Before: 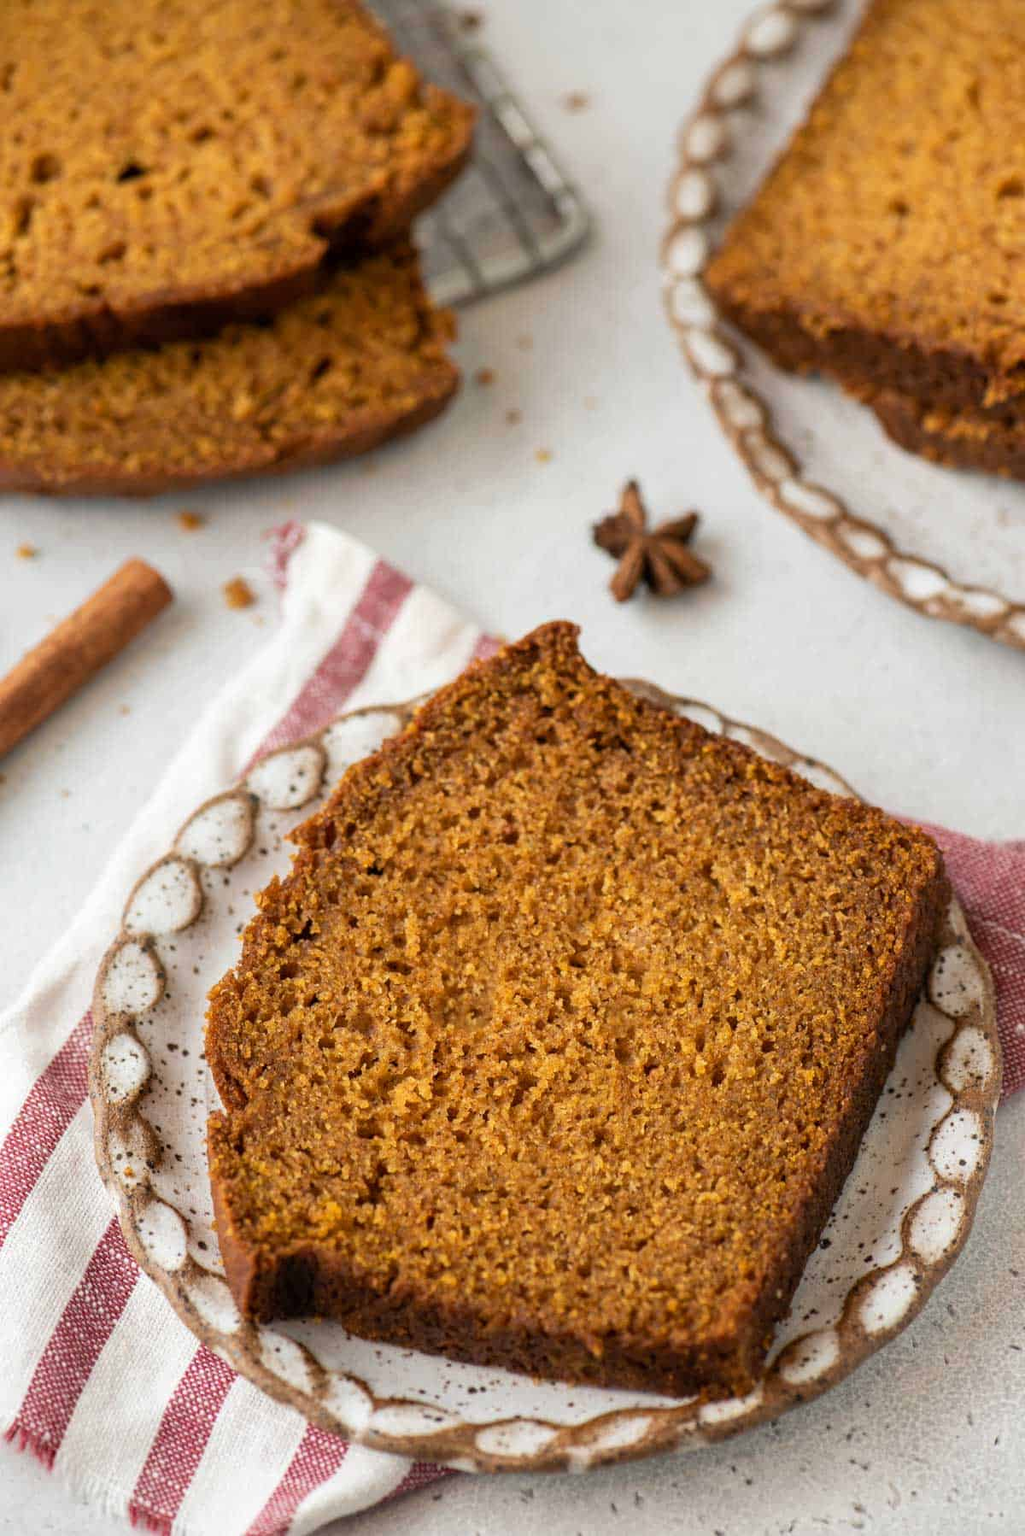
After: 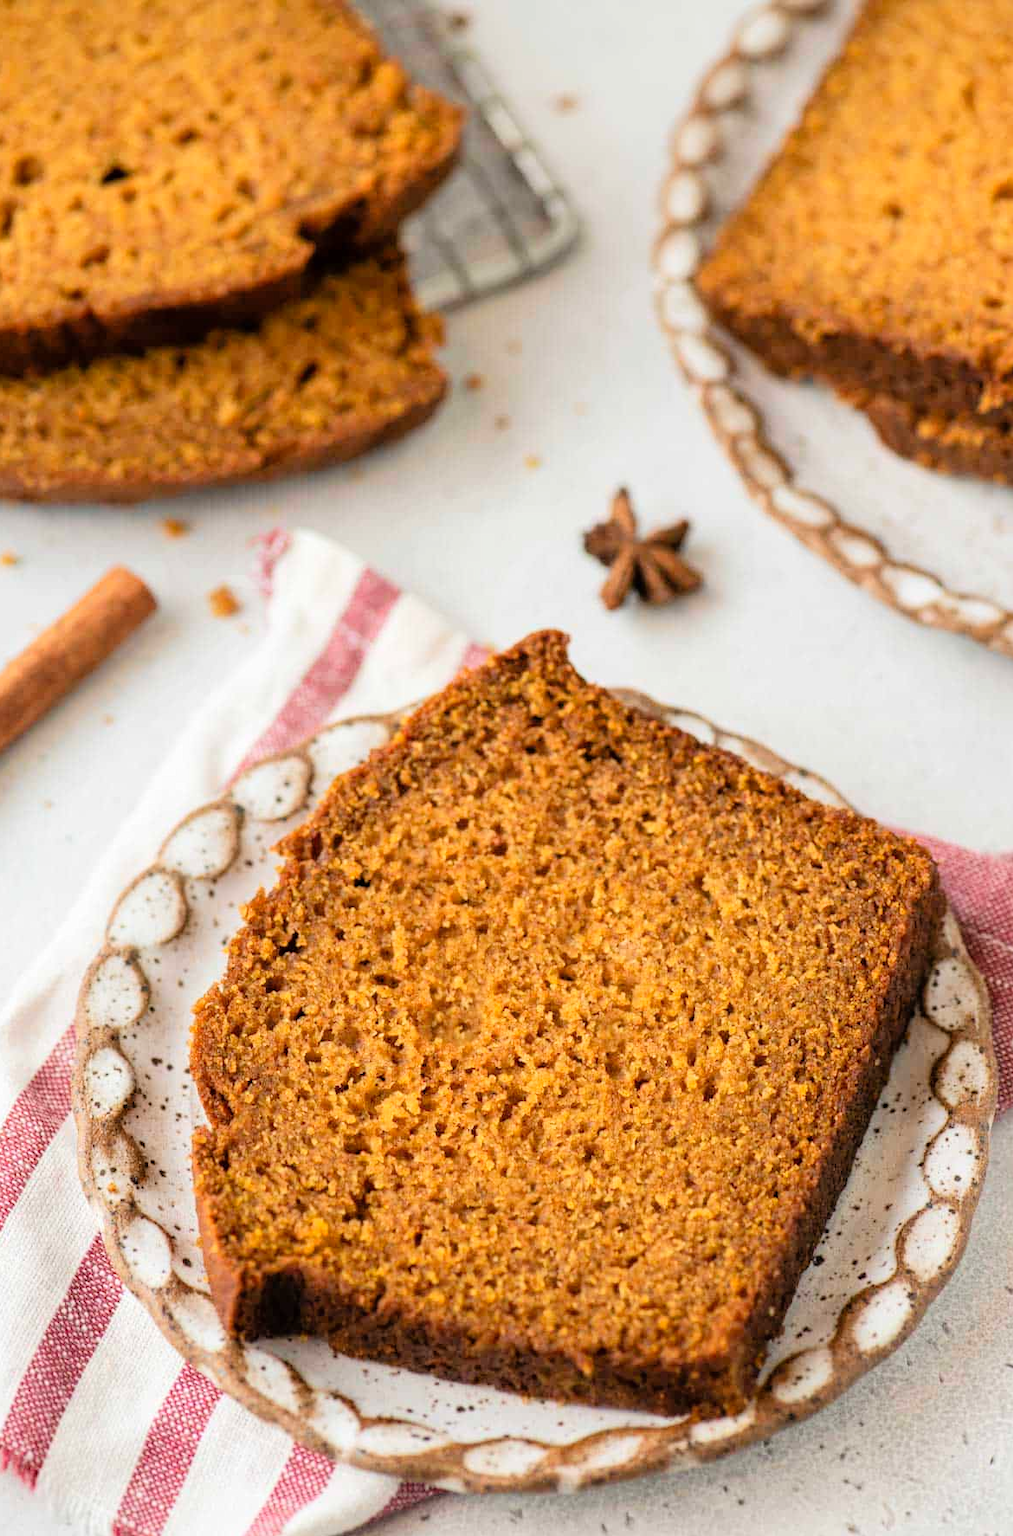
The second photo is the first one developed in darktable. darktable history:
tone curve: curves: ch0 [(0, 0) (0.07, 0.057) (0.15, 0.177) (0.352, 0.445) (0.59, 0.703) (0.857, 0.908) (1, 1)], color space Lab, linked channels, preserve colors none
crop and rotate: left 1.774%, right 0.633%, bottom 1.28%
